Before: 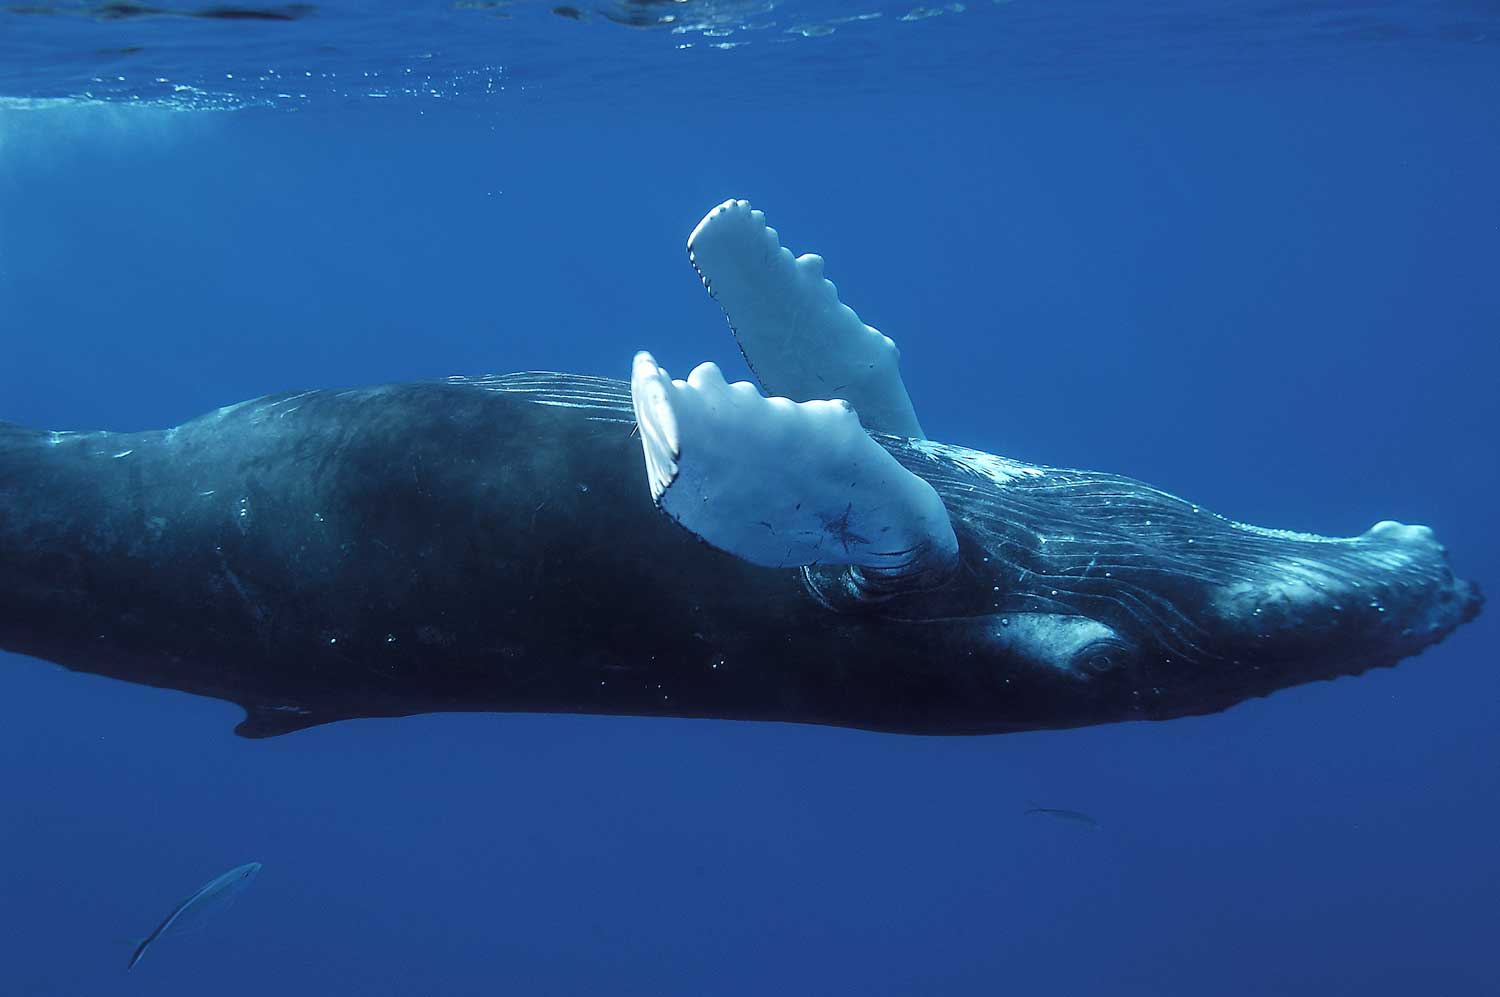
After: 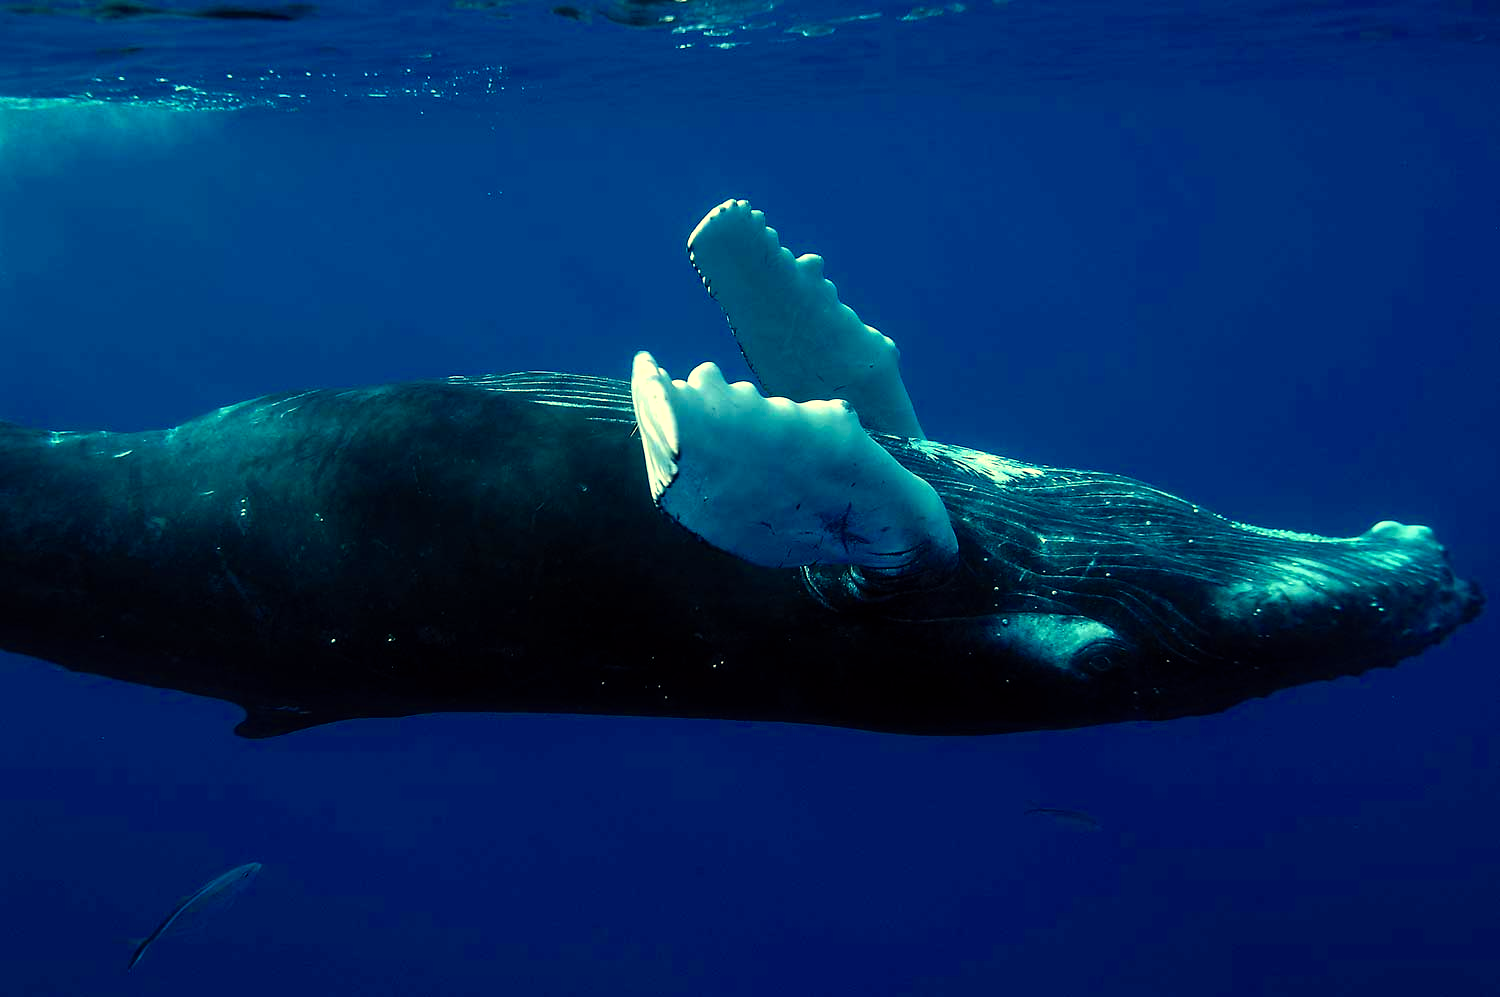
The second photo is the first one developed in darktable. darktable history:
color balance rgb: linear chroma grading › shadows -8%, linear chroma grading › global chroma 10%, perceptual saturation grading › global saturation 2%, perceptual saturation grading › highlights -2%, perceptual saturation grading › mid-tones 4%, perceptual saturation grading › shadows 8%, perceptual brilliance grading › global brilliance 2%, perceptual brilliance grading › highlights -4%, global vibrance 16%, saturation formula JzAzBz (2021)
color balance: mode lift, gamma, gain (sRGB), lift [1.014, 0.966, 0.918, 0.87], gamma [0.86, 0.734, 0.918, 0.976], gain [1.063, 1.13, 1.063, 0.86]
